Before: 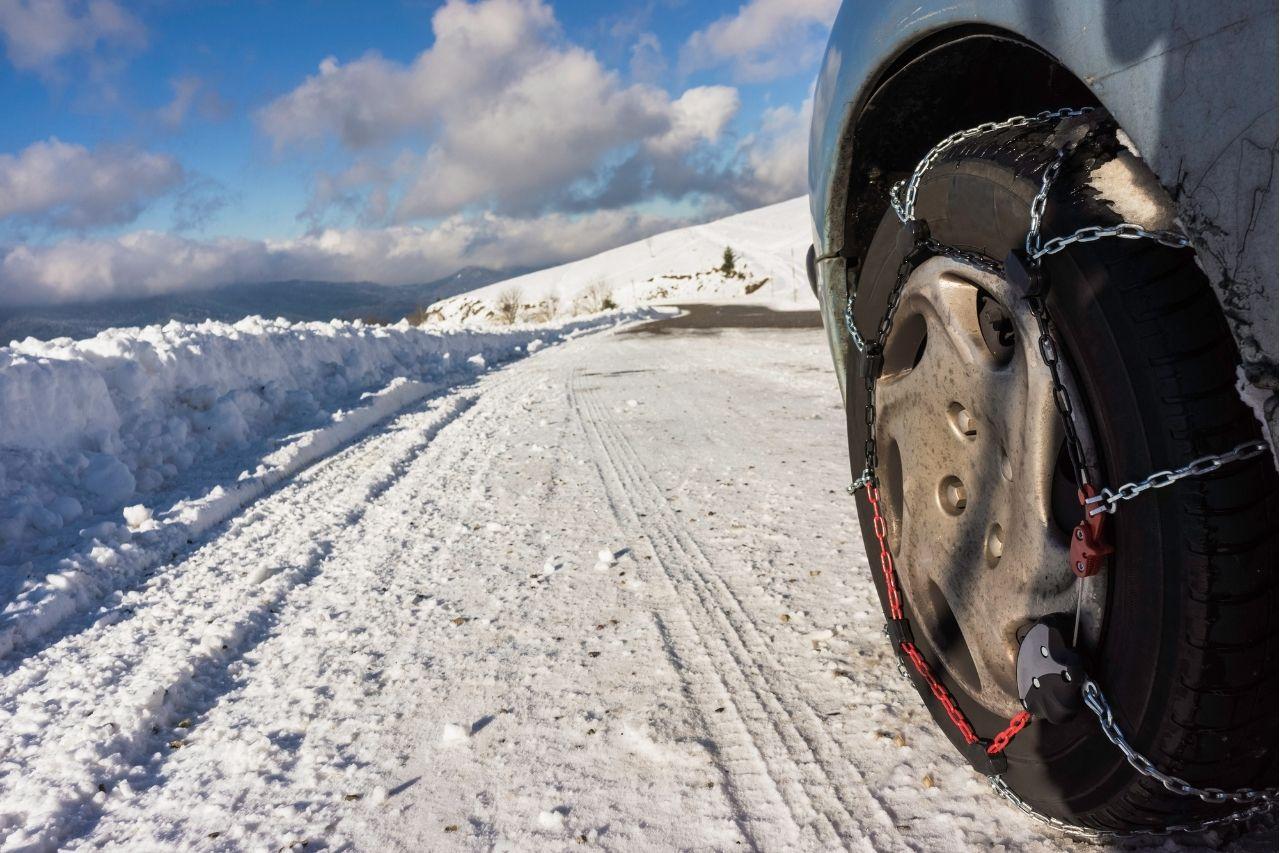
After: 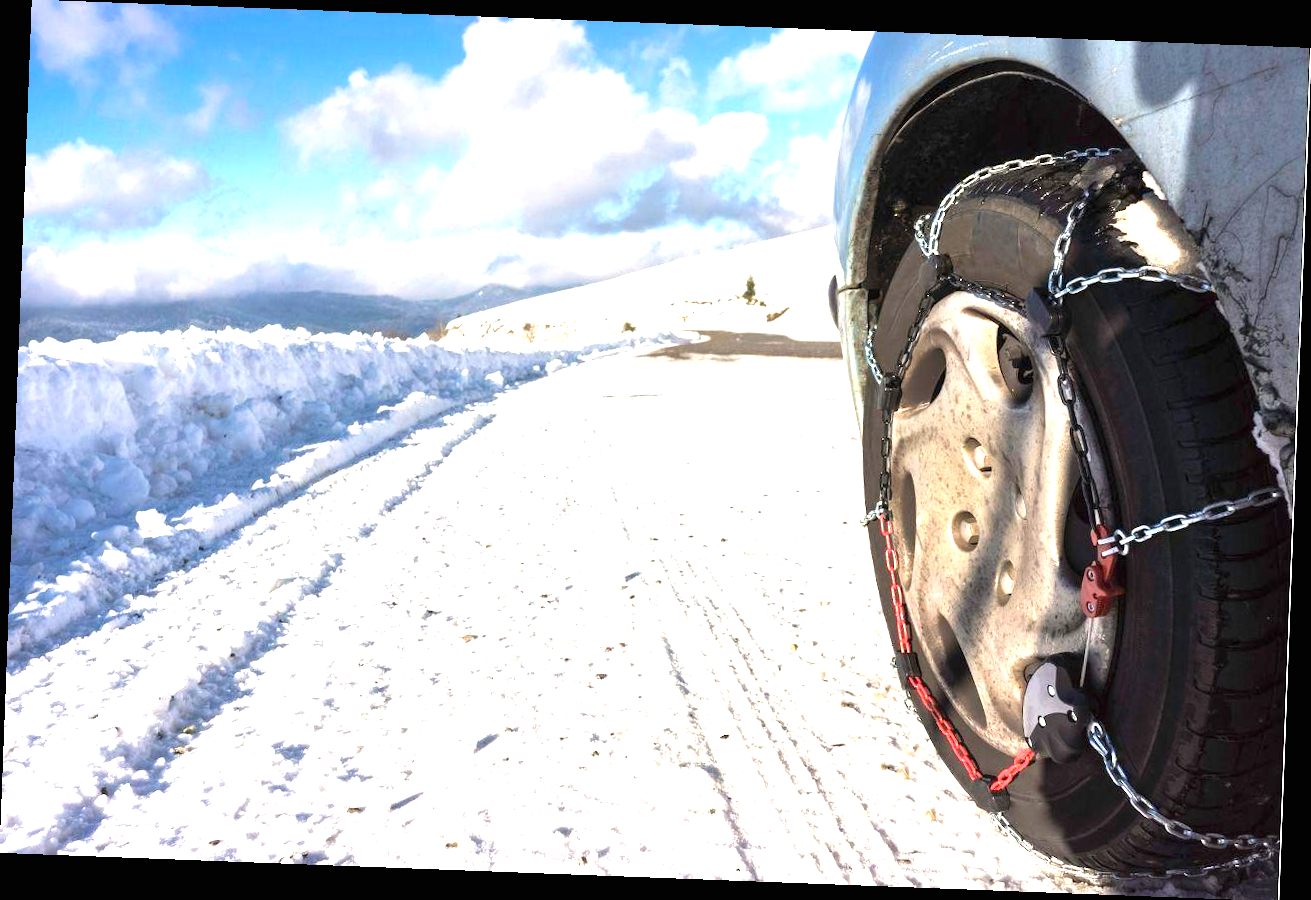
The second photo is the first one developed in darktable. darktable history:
rotate and perspective: rotation 2.17°, automatic cropping off
exposure: black level correction 0, exposure 1.625 EV, compensate exposure bias true, compensate highlight preservation false
